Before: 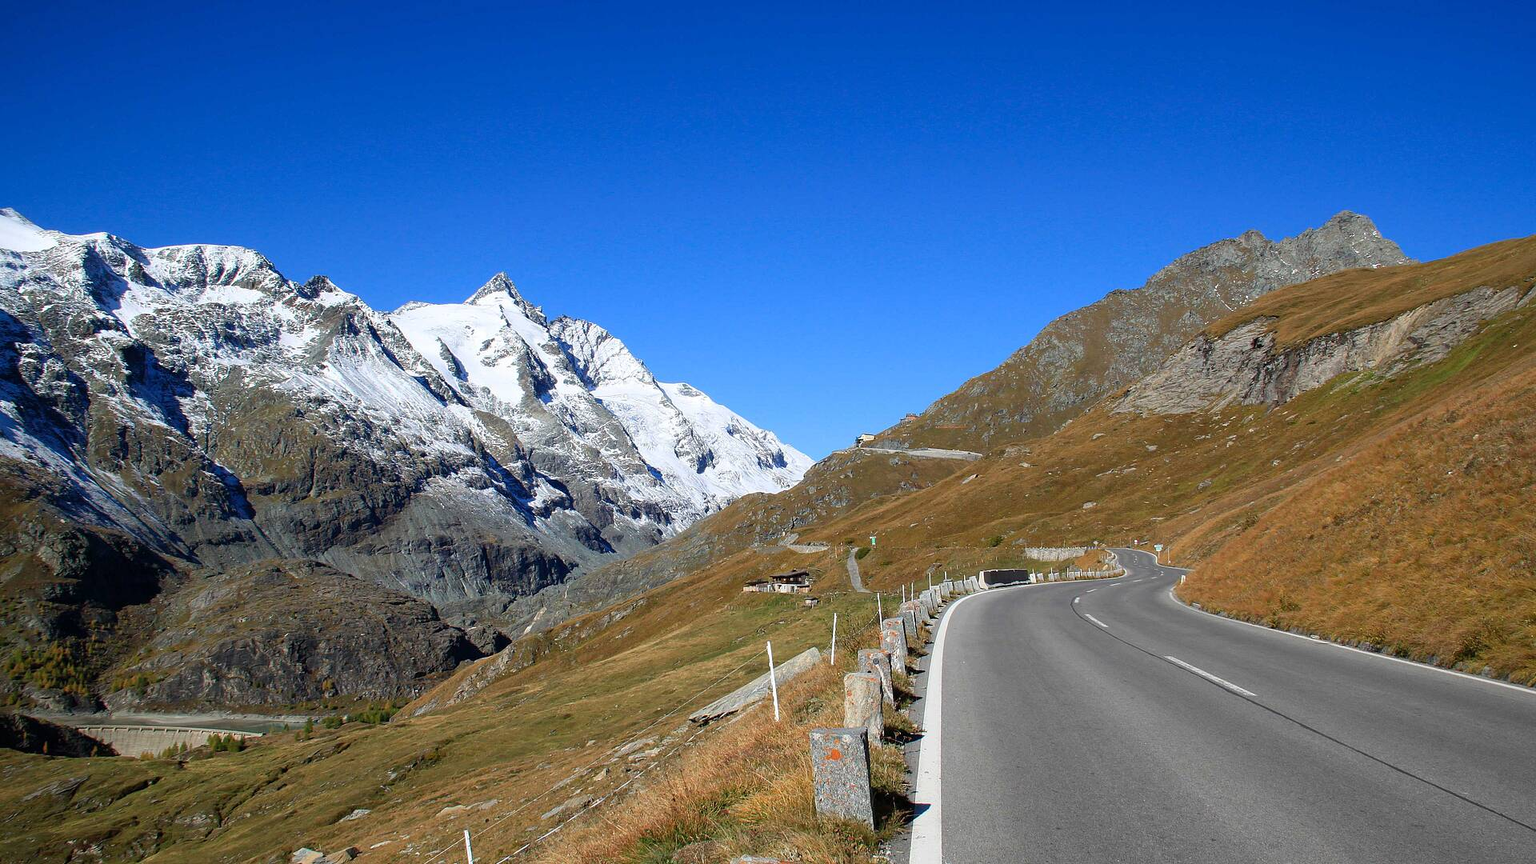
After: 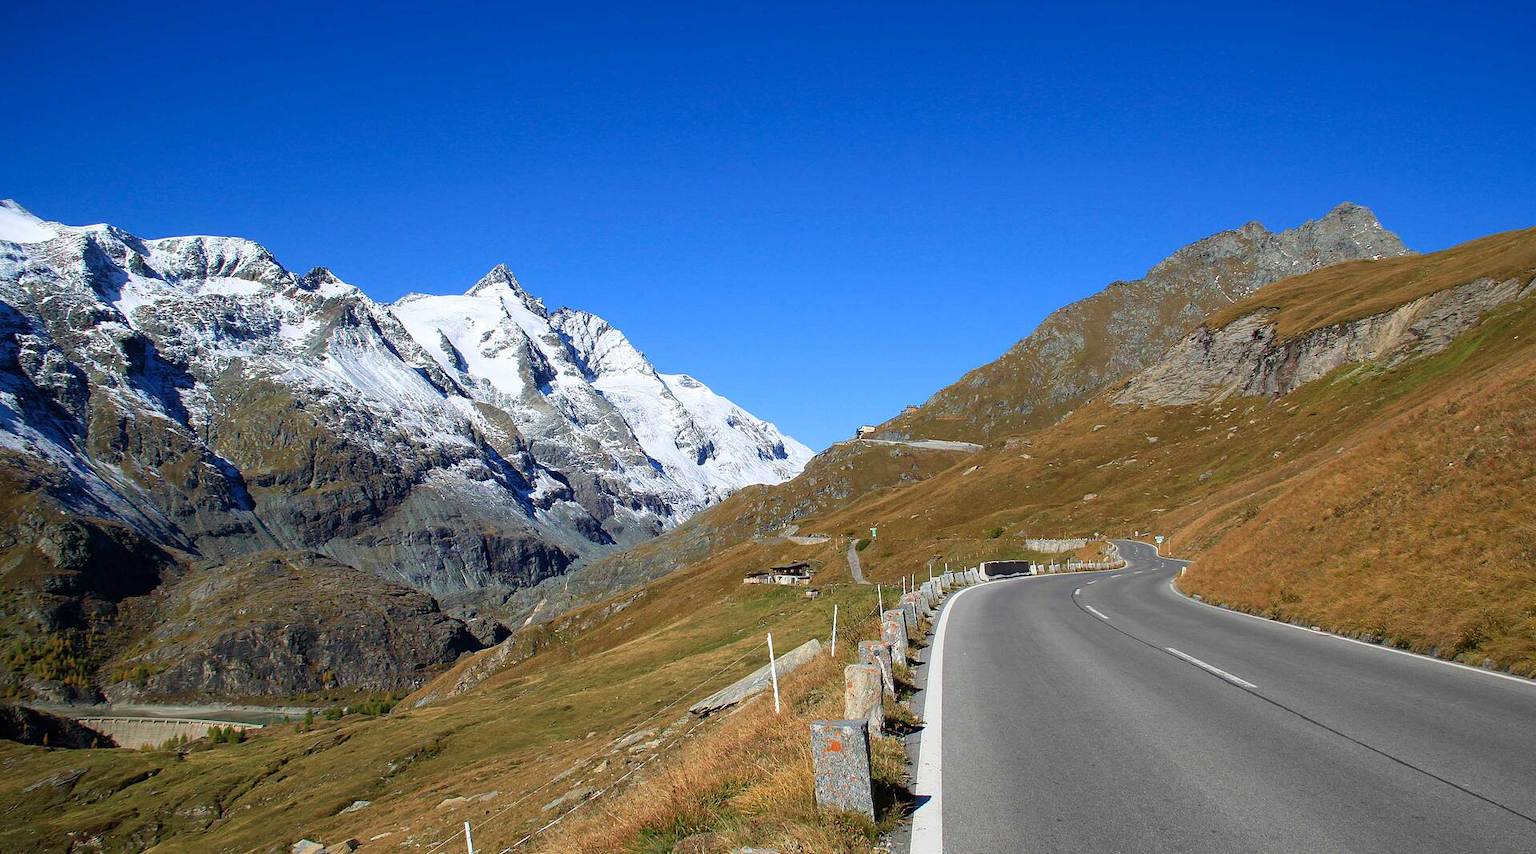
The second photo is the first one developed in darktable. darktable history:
velvia: on, module defaults
crop: top 1.037%, right 0.007%
